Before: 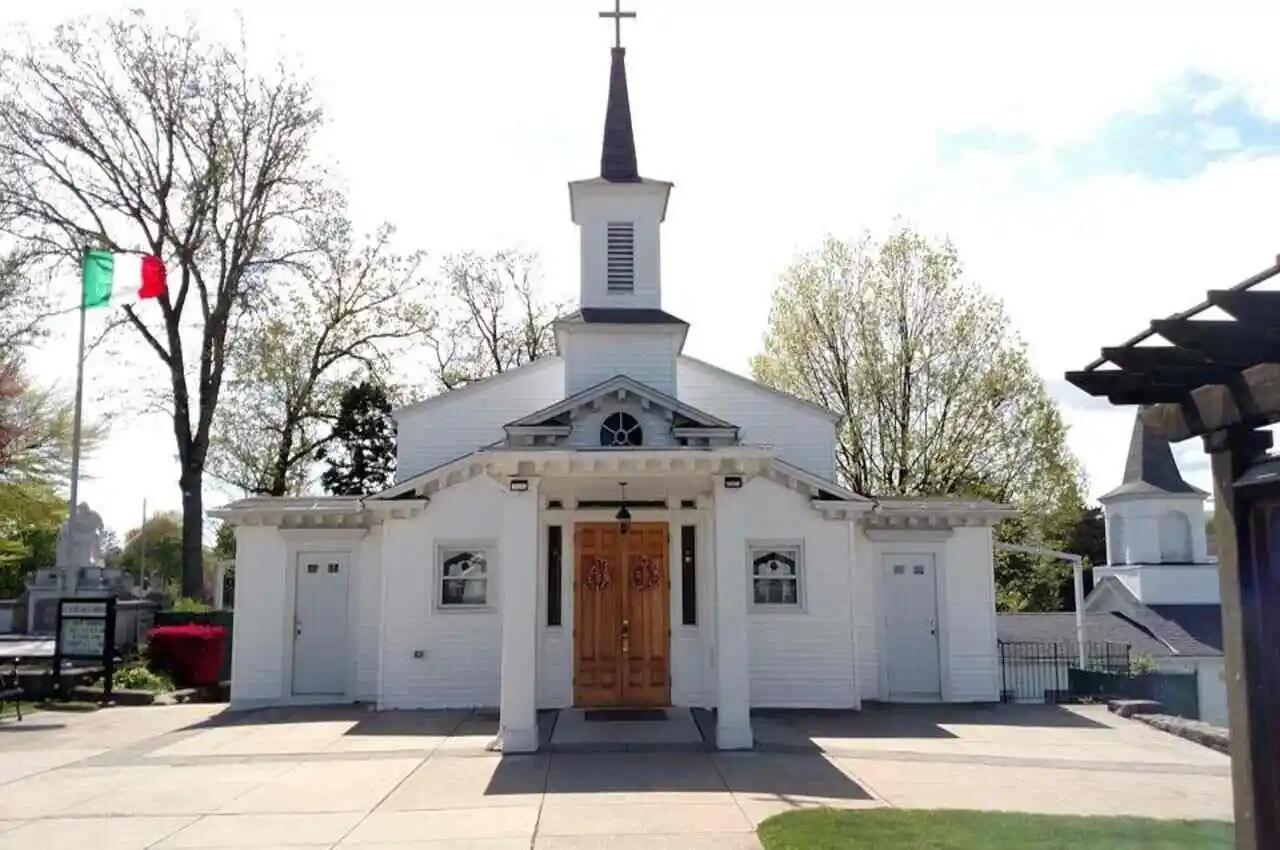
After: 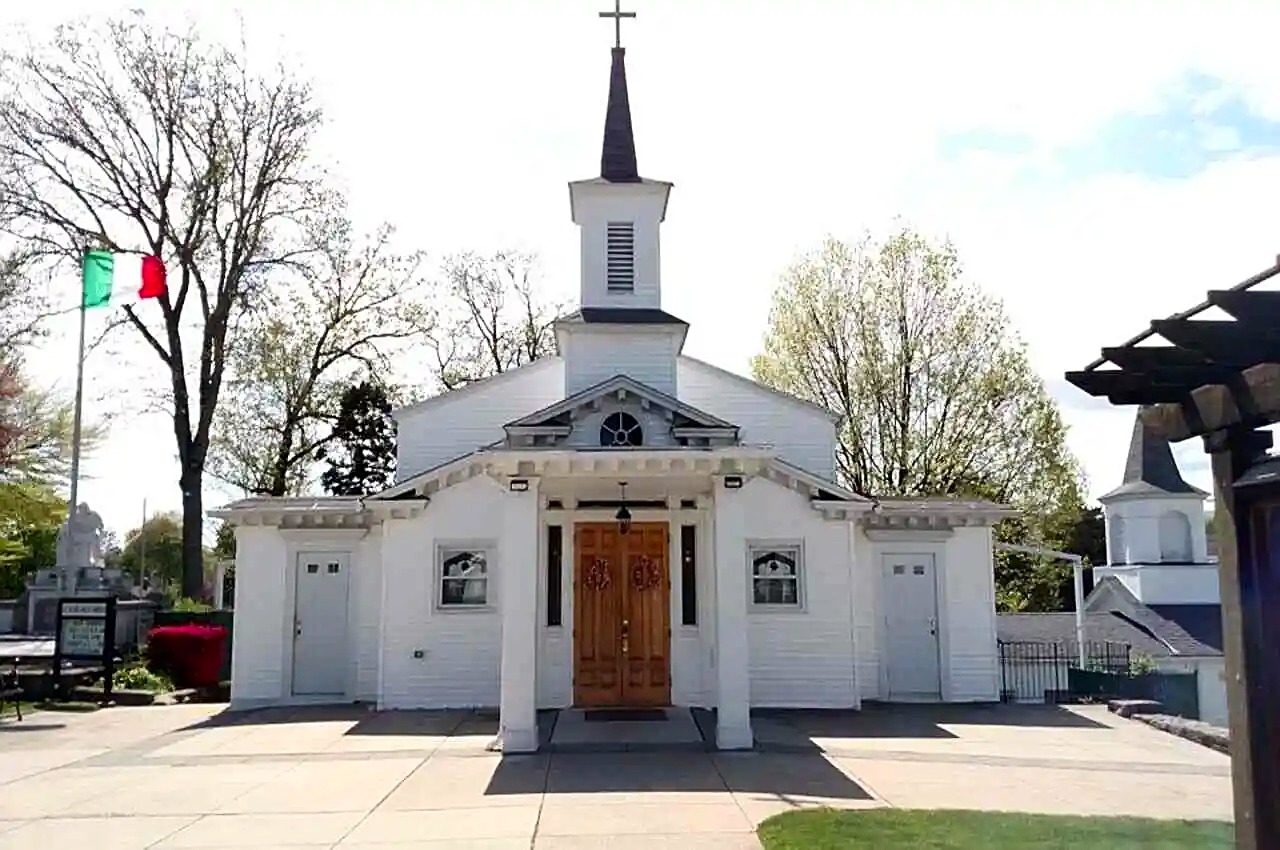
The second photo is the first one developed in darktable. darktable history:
contrast brightness saturation: contrast 0.155, brightness -0.008, saturation 0.102
exposure: compensate highlight preservation false
sharpen: on, module defaults
